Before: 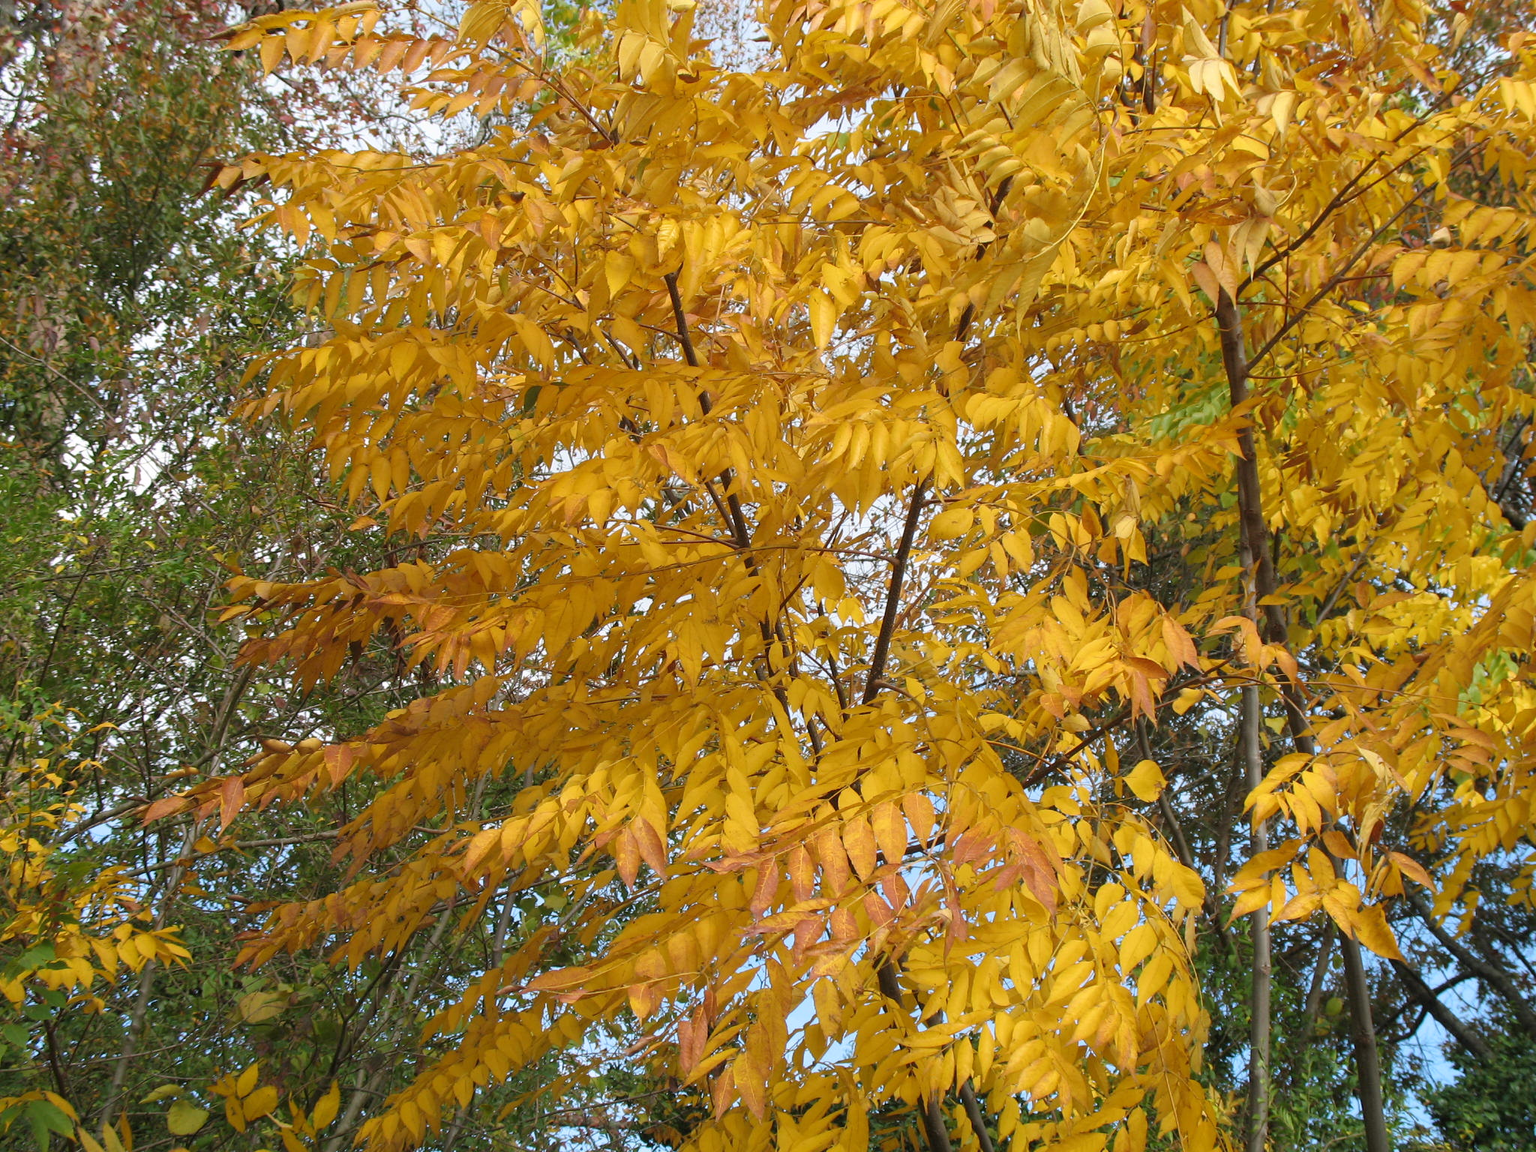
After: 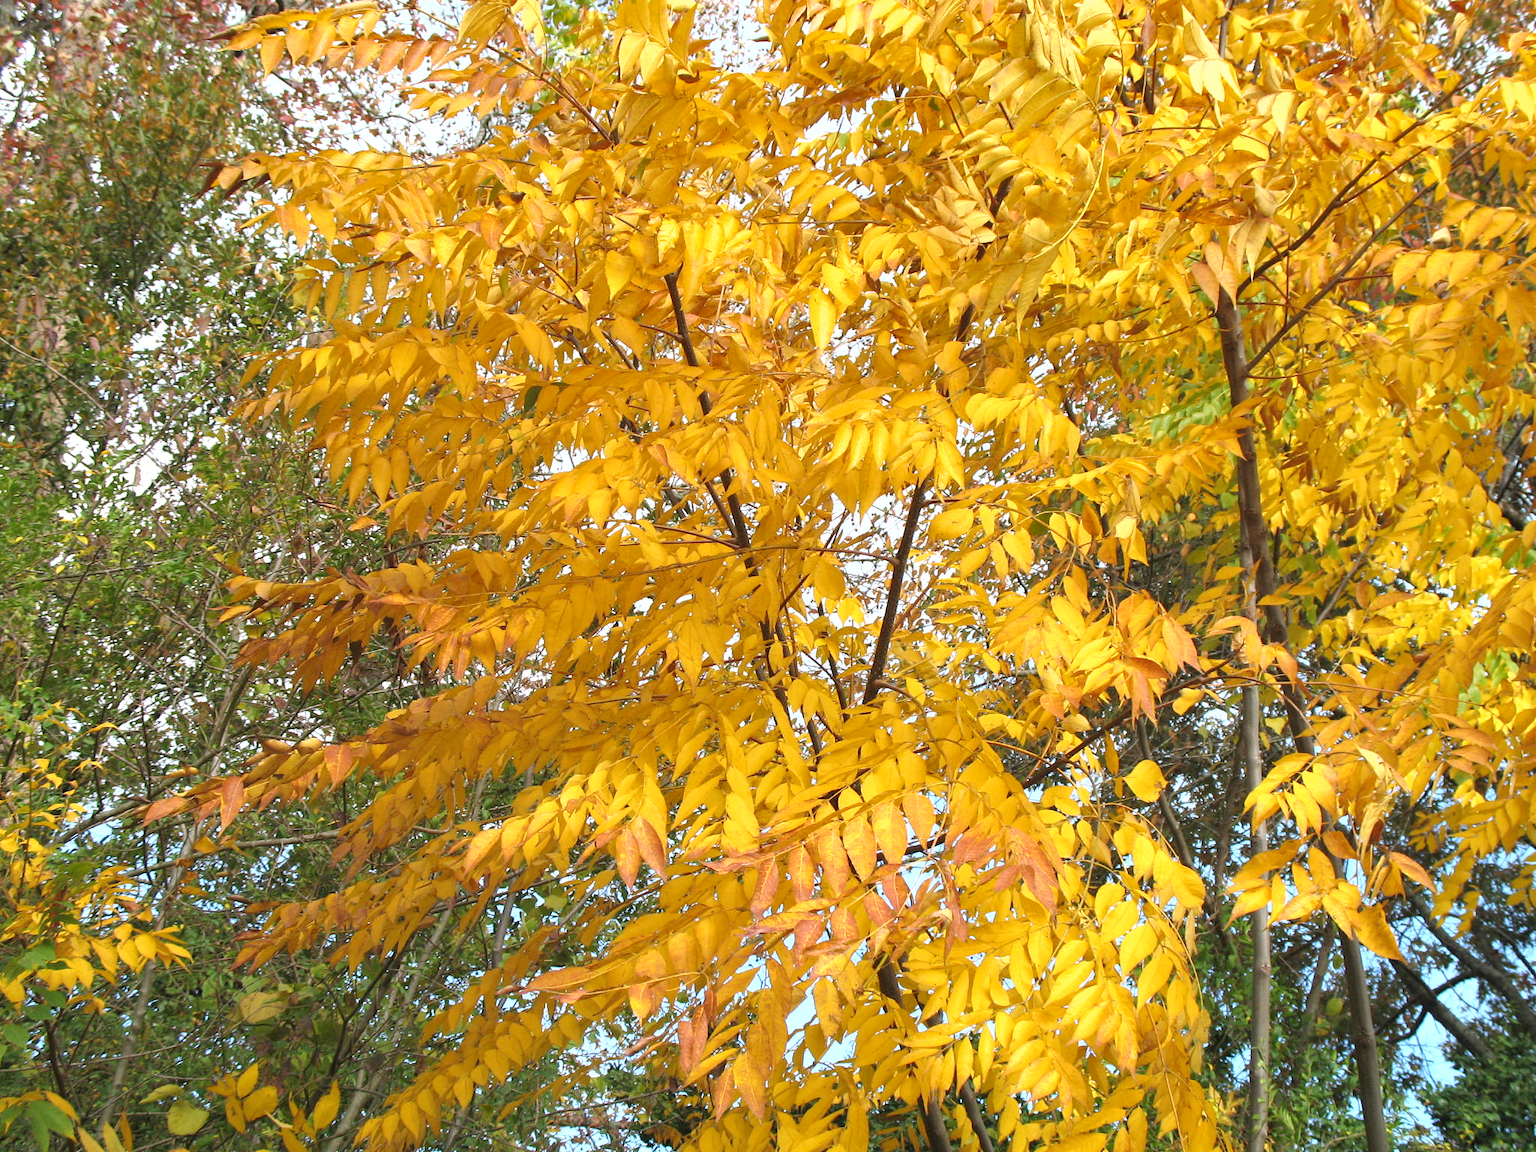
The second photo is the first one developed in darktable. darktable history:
shadows and highlights: radius 125.46, shadows 30.51, highlights -30.51, low approximation 0.01, soften with gaussian
exposure: exposure 0.7 EV, compensate highlight preservation false
